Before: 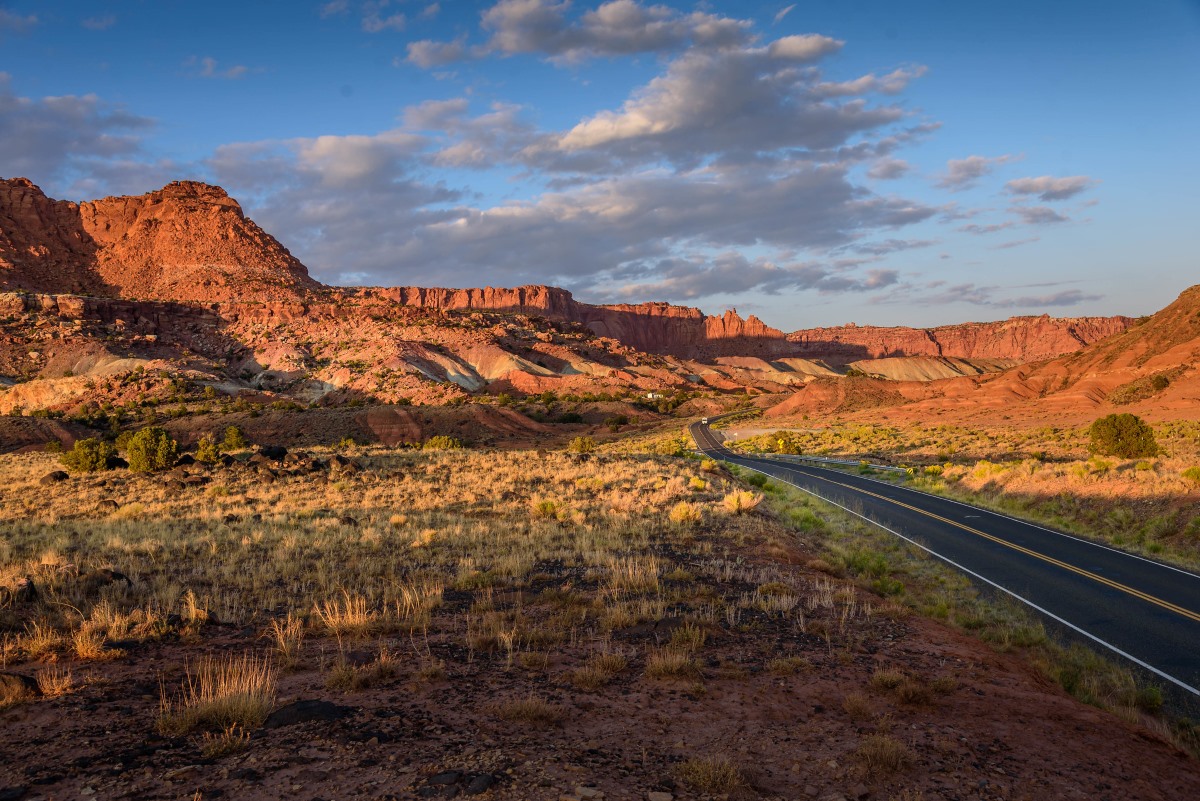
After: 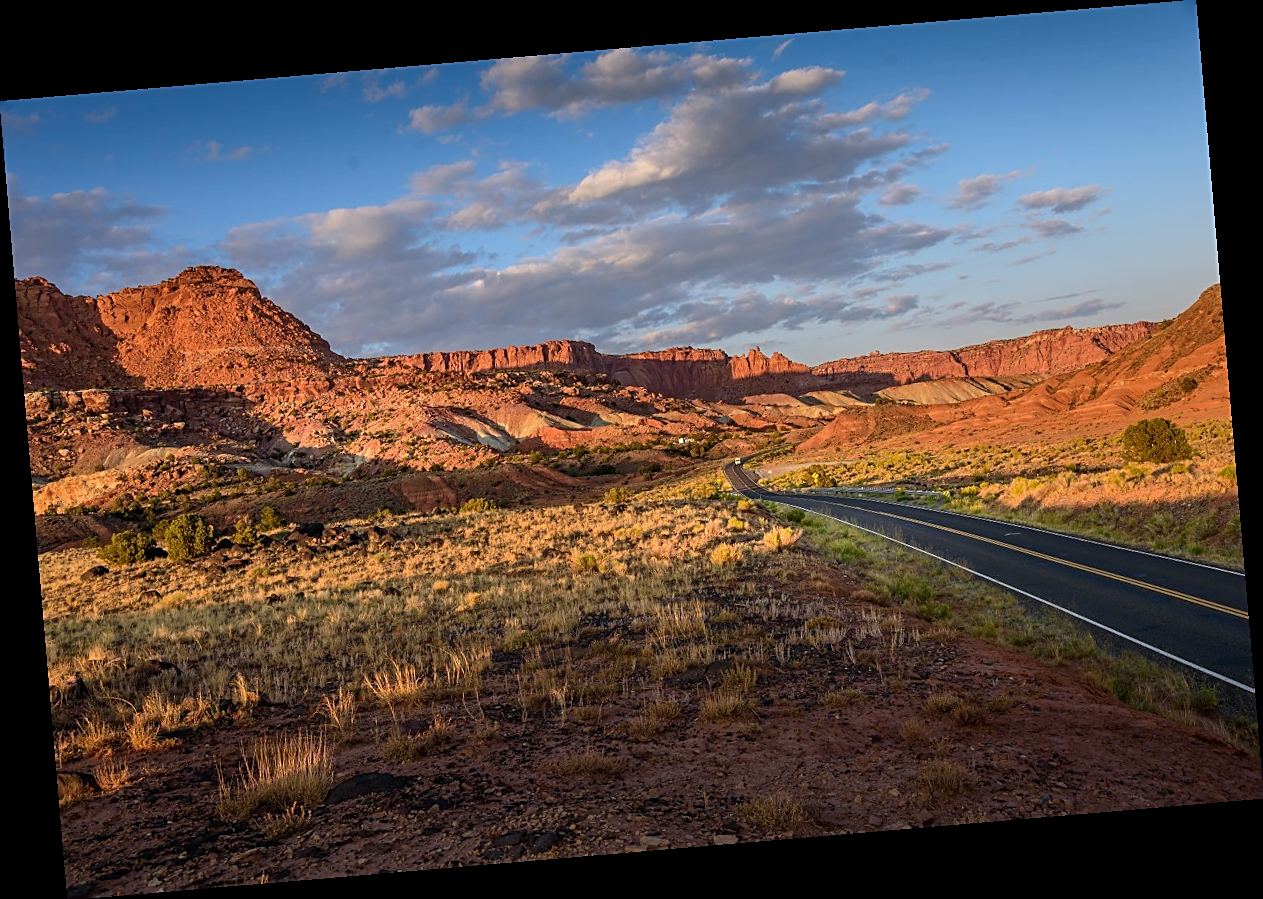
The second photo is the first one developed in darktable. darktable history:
sharpen: amount 0.6
rotate and perspective: rotation -4.86°, automatic cropping off
